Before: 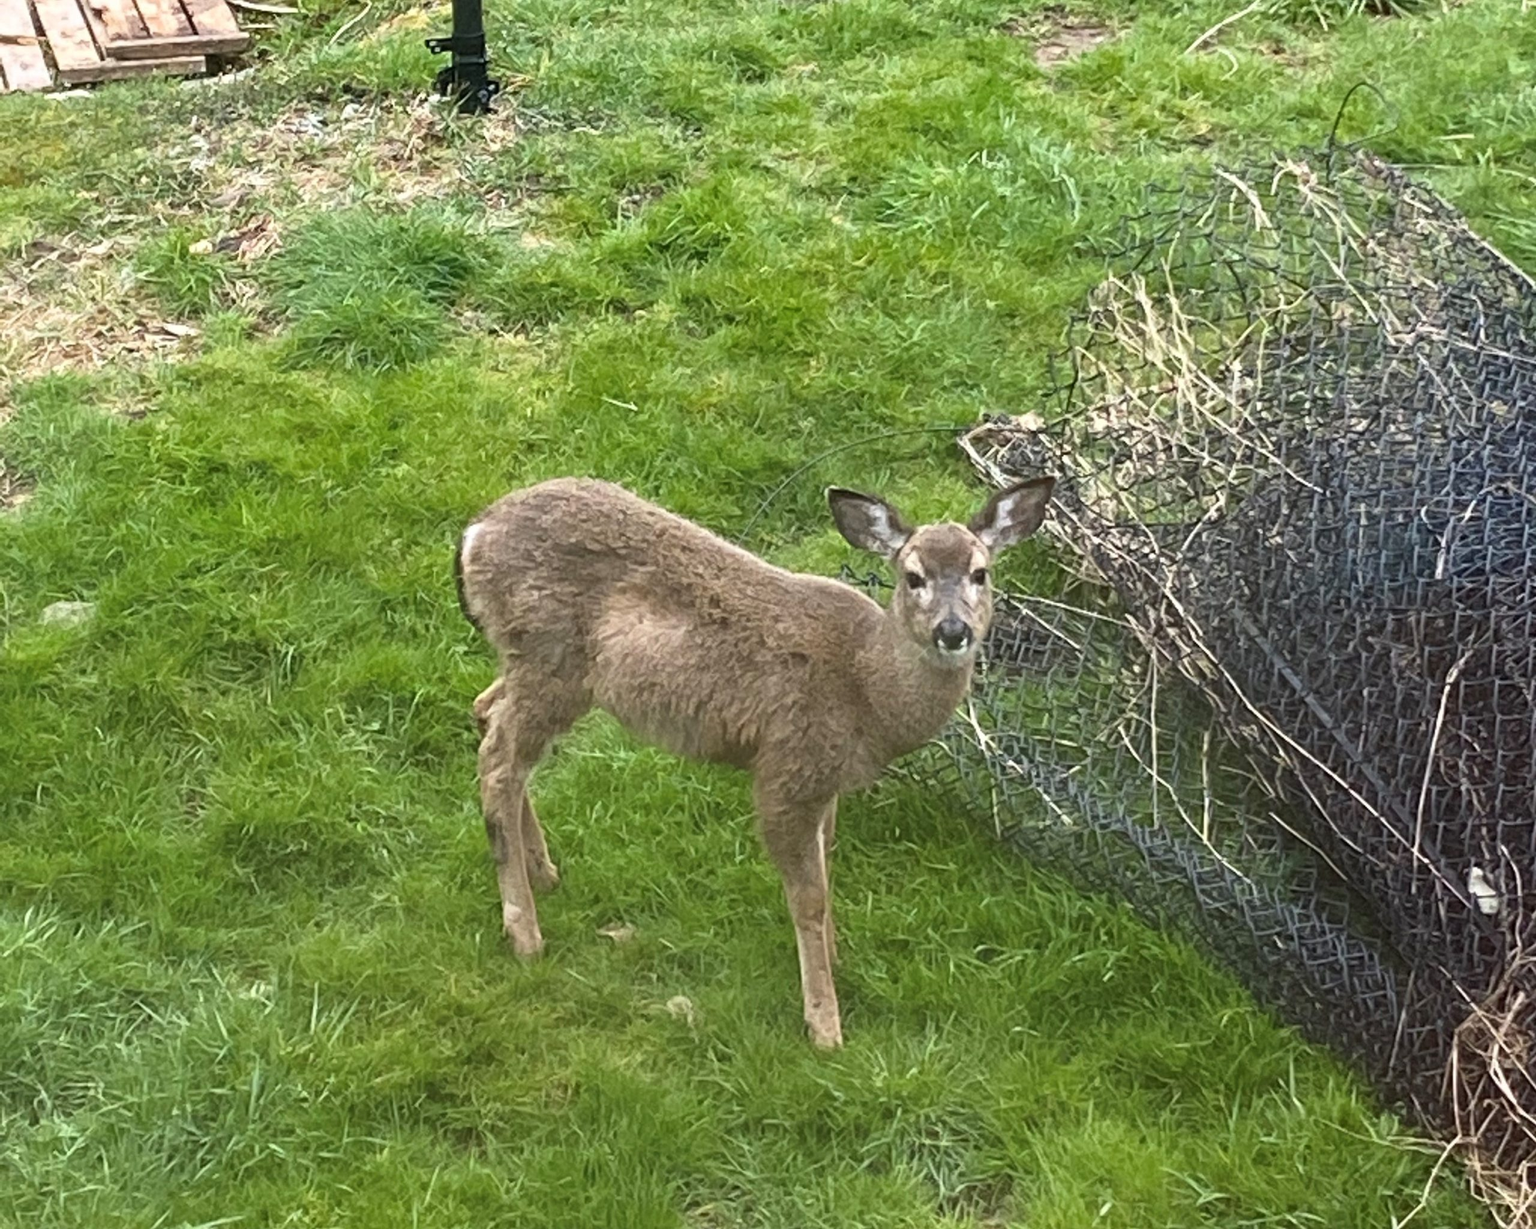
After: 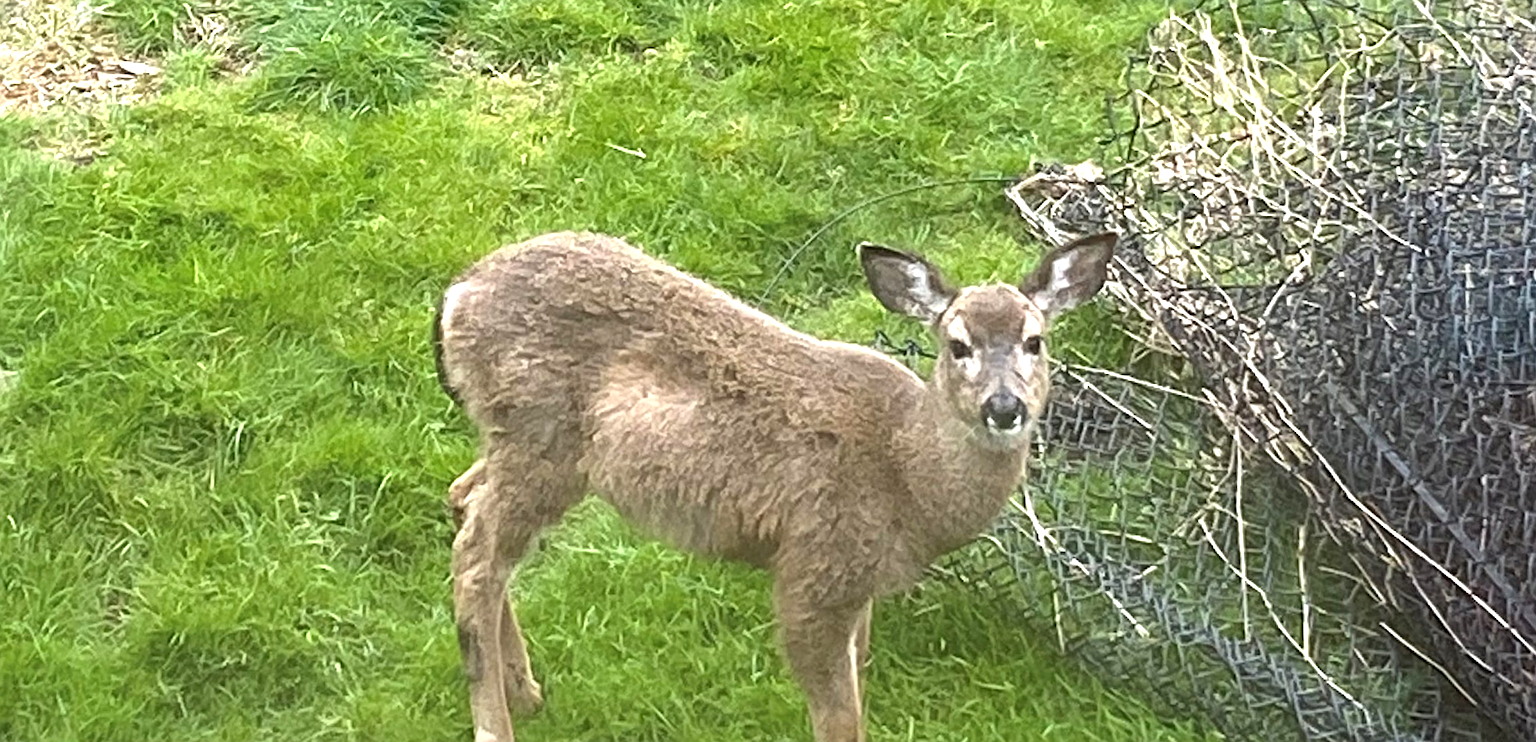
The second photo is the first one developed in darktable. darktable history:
sharpen: on, module defaults
crop: left 1.744%, top 19.225%, right 5.069%, bottom 28.357%
exposure: exposure 0.6 EV, compensate highlight preservation false
rotate and perspective: rotation 0.215°, lens shift (vertical) -0.139, crop left 0.069, crop right 0.939, crop top 0.002, crop bottom 0.996
